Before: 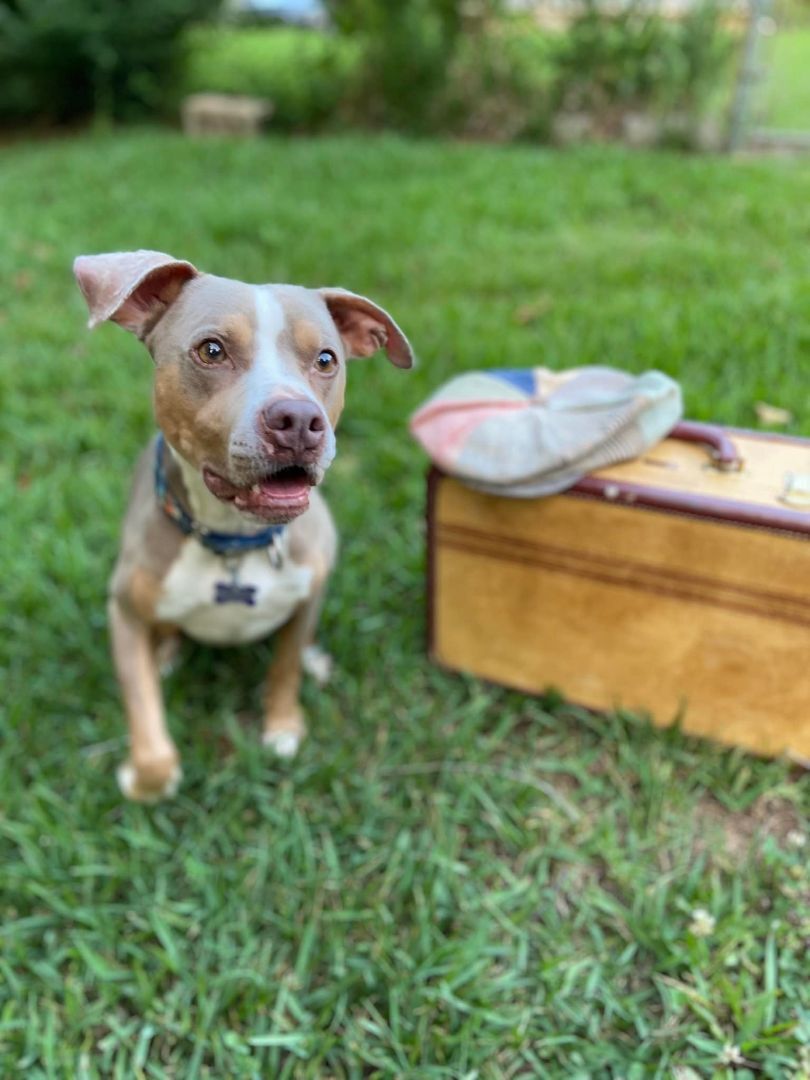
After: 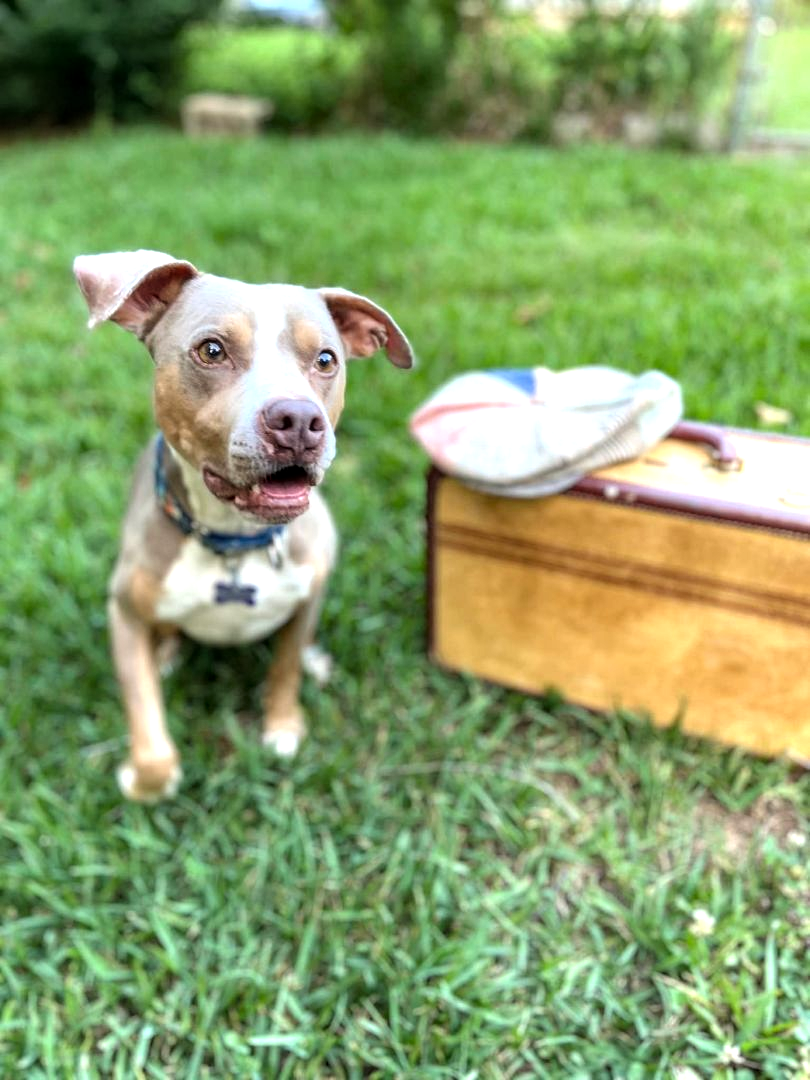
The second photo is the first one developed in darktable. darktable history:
tone equalizer: -8 EV -0.746 EV, -7 EV -0.684 EV, -6 EV -0.64 EV, -5 EV -0.405 EV, -3 EV 0.372 EV, -2 EV 0.6 EV, -1 EV 0.676 EV, +0 EV 0.755 EV
local contrast: on, module defaults
